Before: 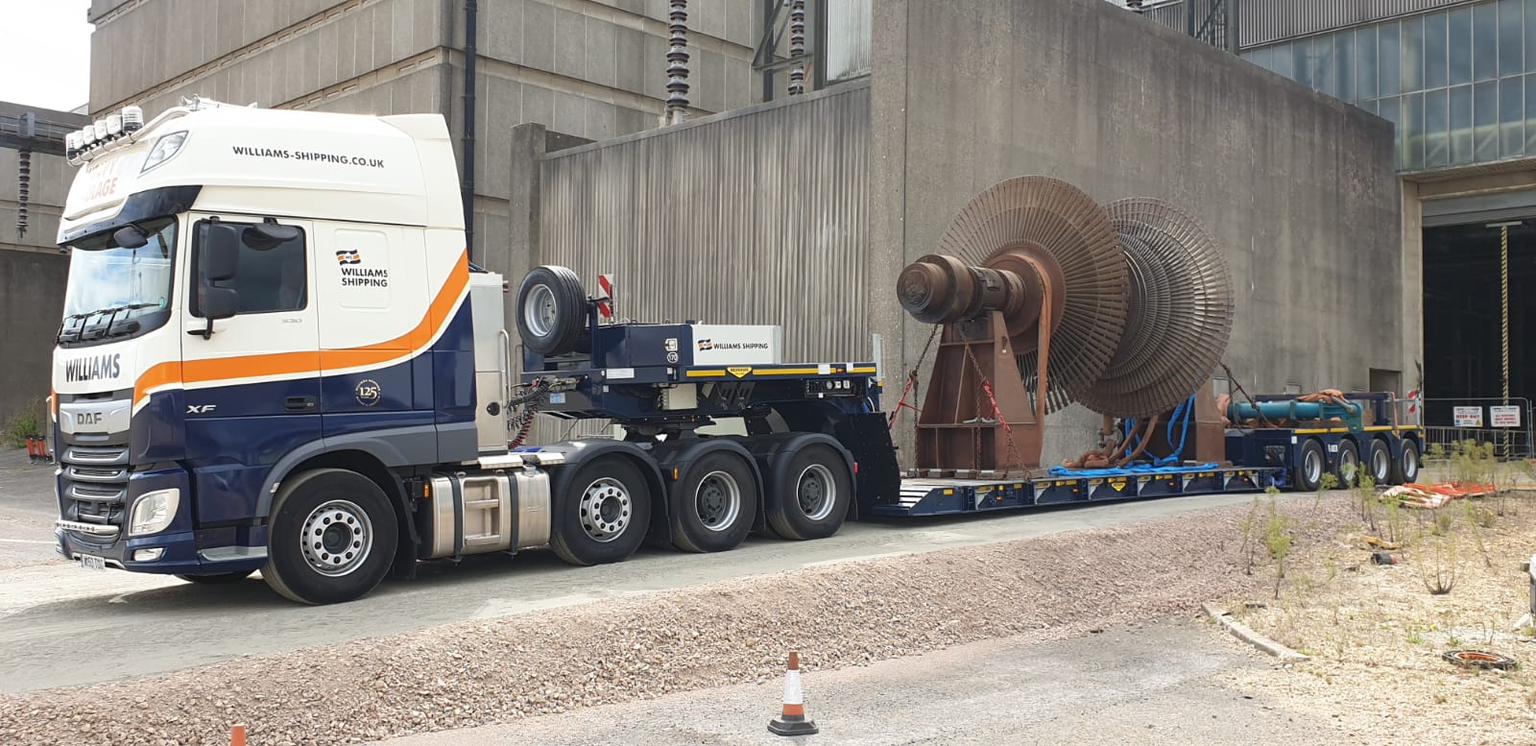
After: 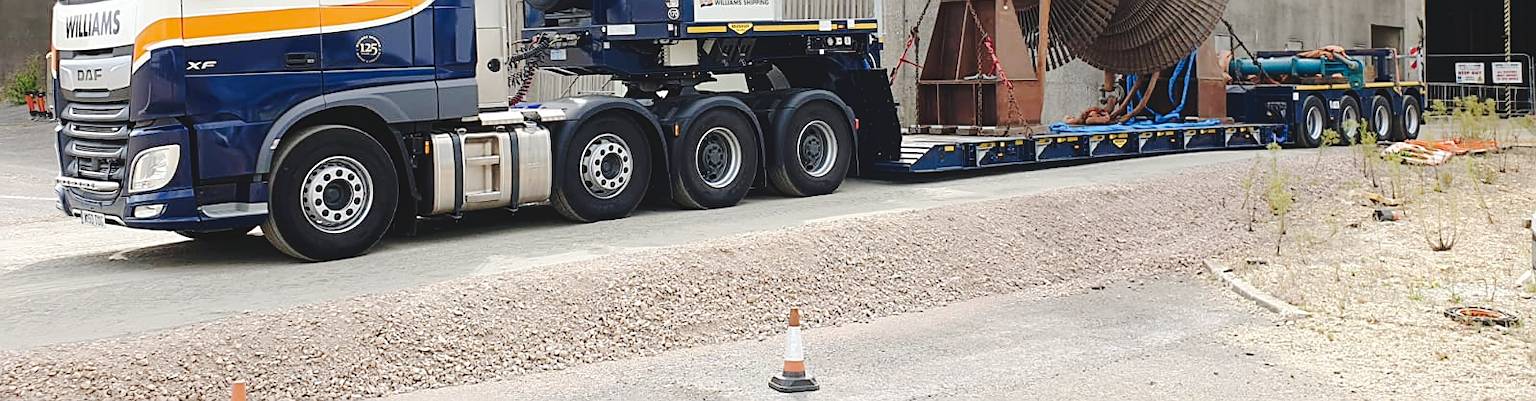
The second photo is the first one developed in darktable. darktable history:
sharpen: on, module defaults
crop and rotate: top 46.084%, right 0.123%
tone curve: curves: ch0 [(0, 0) (0.003, 0.057) (0.011, 0.061) (0.025, 0.065) (0.044, 0.075) (0.069, 0.082) (0.1, 0.09) (0.136, 0.102) (0.177, 0.145) (0.224, 0.195) (0.277, 0.27) (0.335, 0.374) (0.399, 0.486) (0.468, 0.578) (0.543, 0.652) (0.623, 0.717) (0.709, 0.778) (0.801, 0.837) (0.898, 0.909) (1, 1)], preserve colors none
